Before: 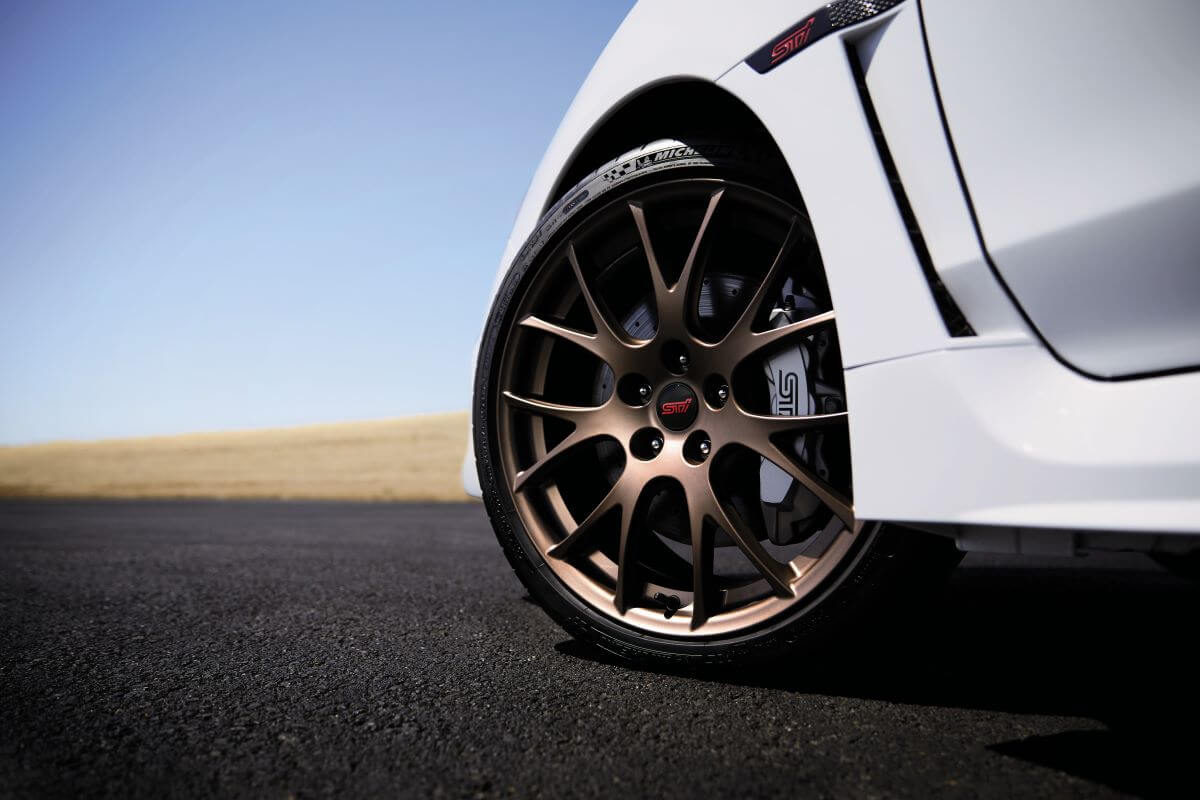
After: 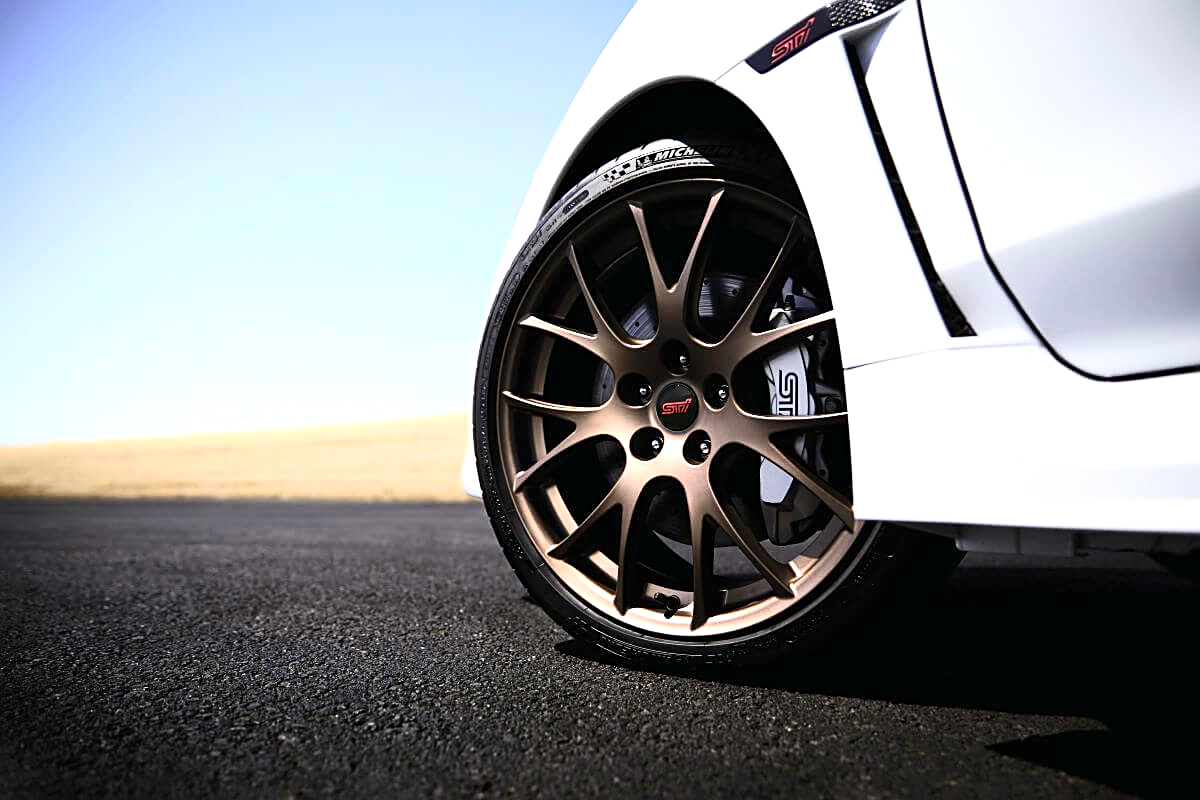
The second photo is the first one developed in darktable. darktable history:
exposure: black level correction 0, exposure 0.683 EV, compensate exposure bias true, compensate highlight preservation false
contrast brightness saturation: contrast 0.239, brightness 0.088
sharpen: on, module defaults
